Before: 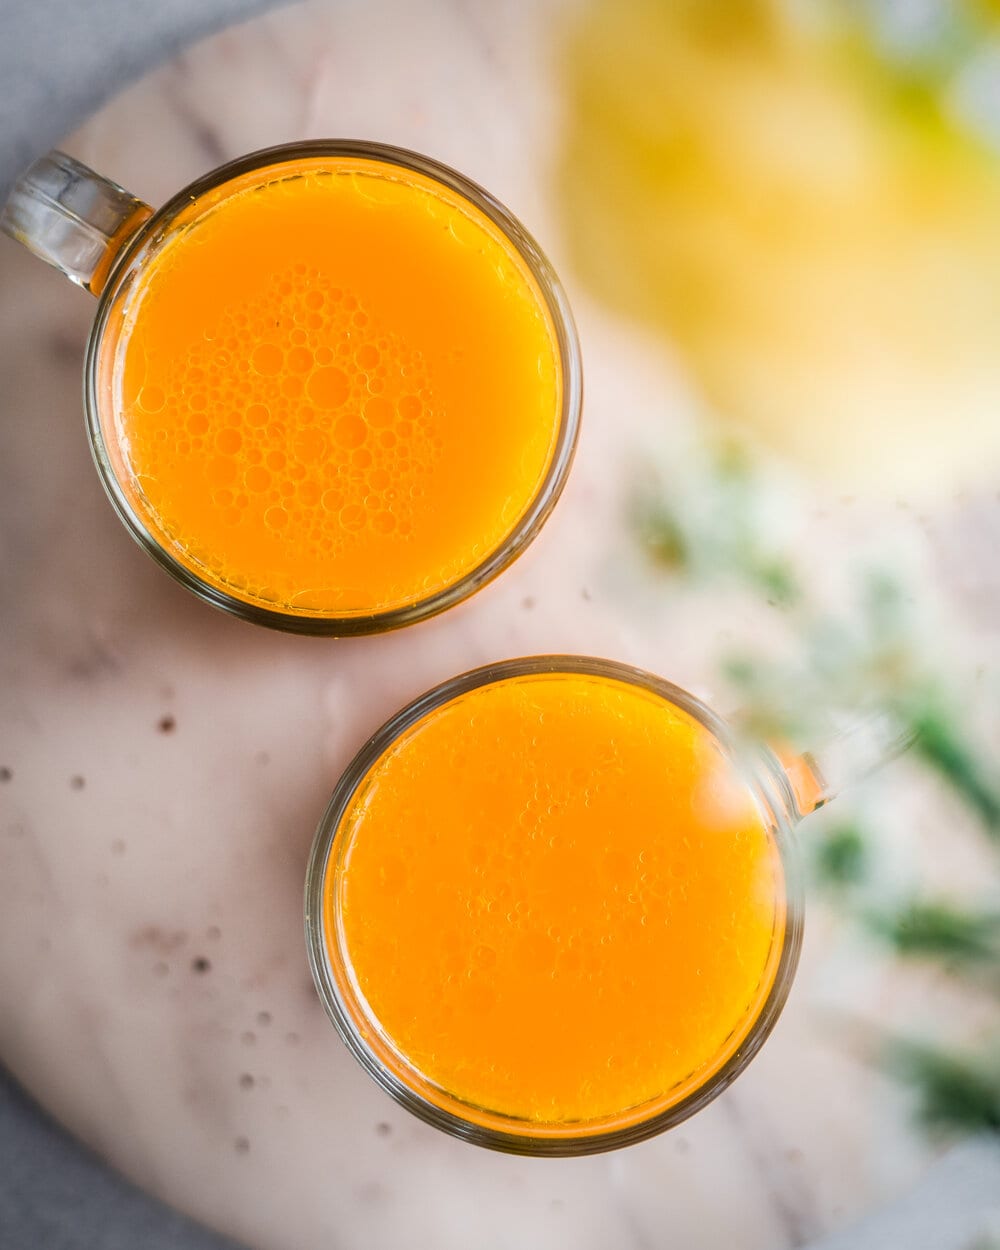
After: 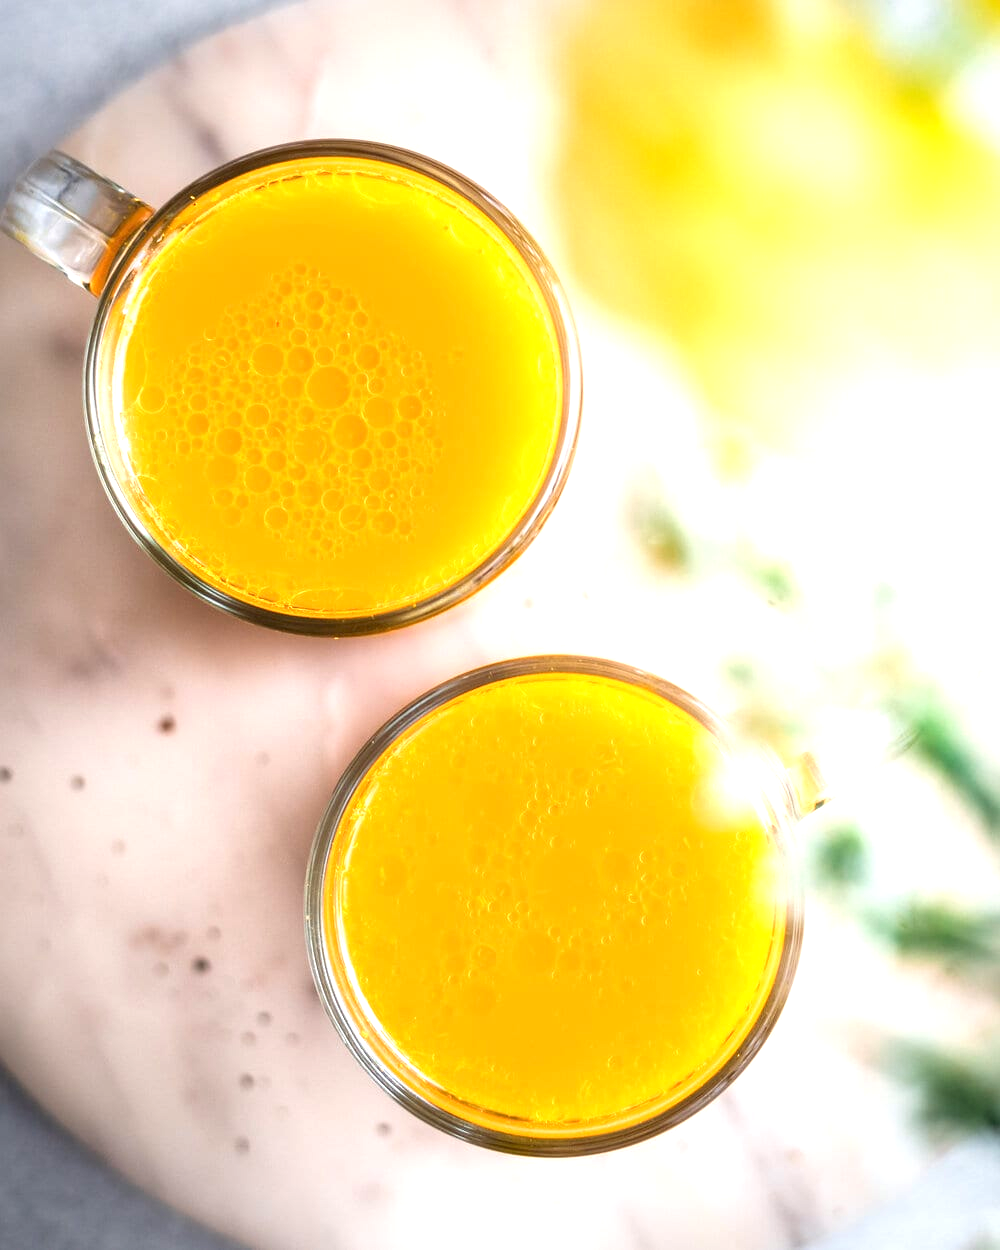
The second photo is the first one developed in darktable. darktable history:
exposure: exposure 0.946 EV, compensate highlight preservation false
